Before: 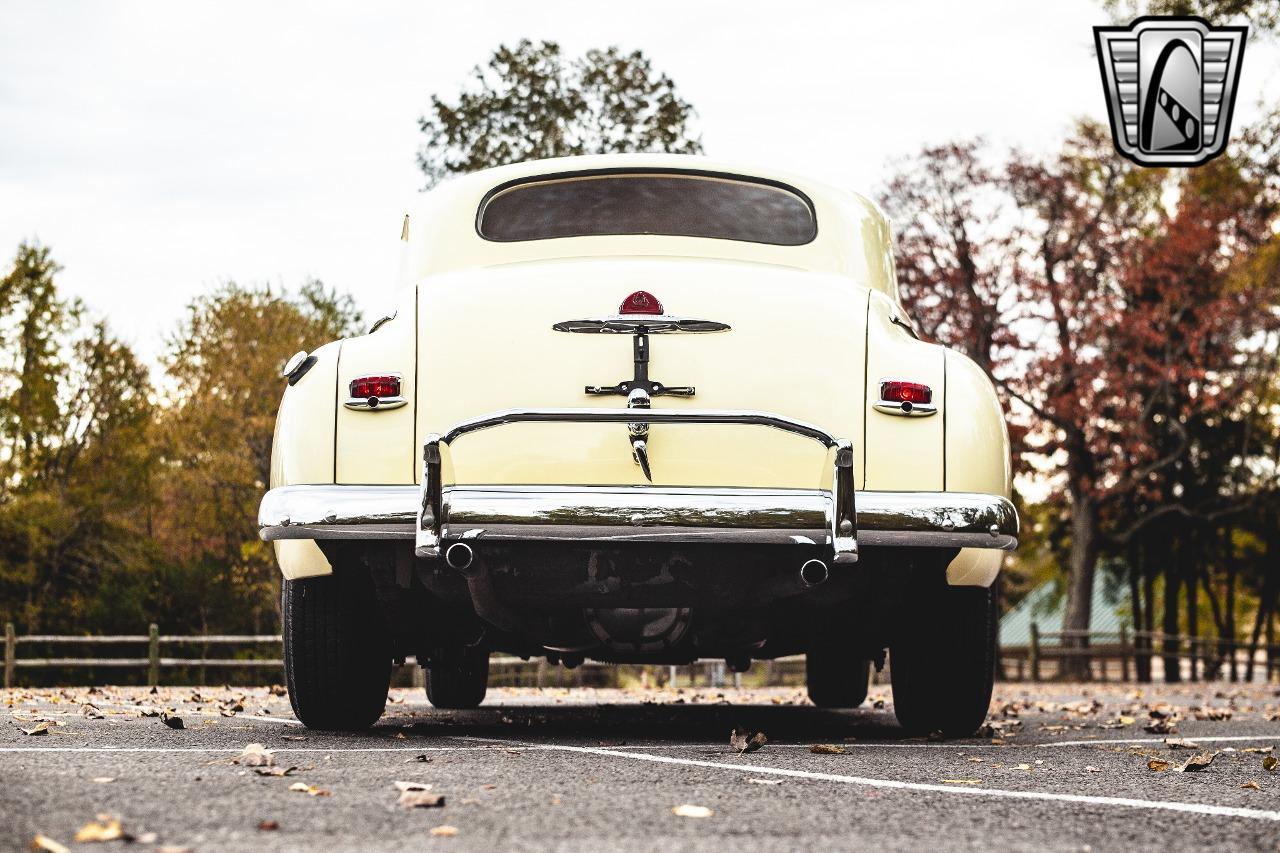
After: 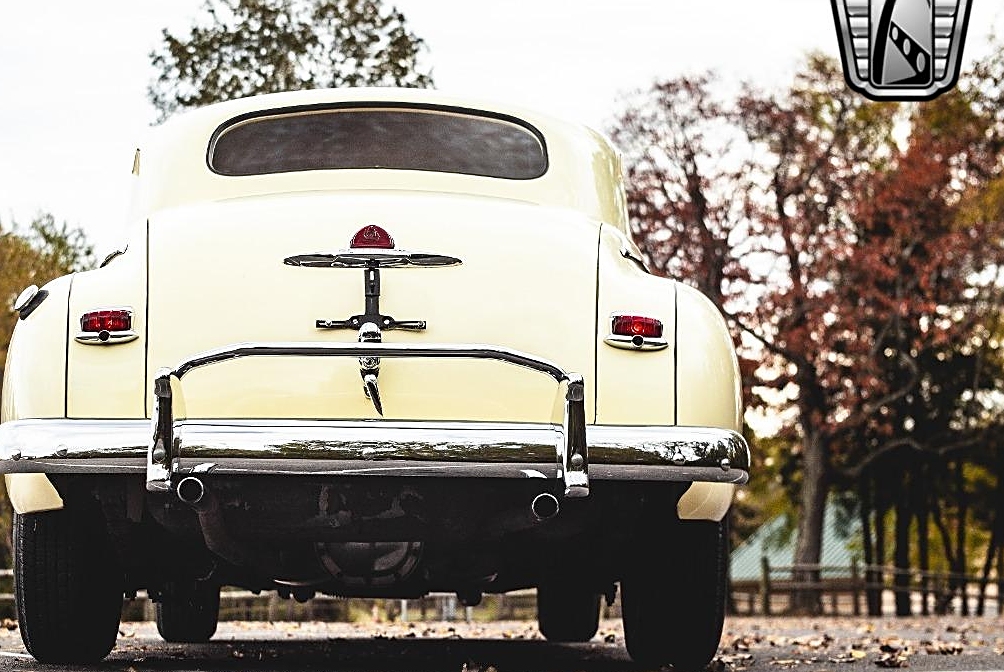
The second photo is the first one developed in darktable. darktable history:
sharpen: on, module defaults
crop and rotate: left 21.083%, top 7.769%, right 0.454%, bottom 13.356%
